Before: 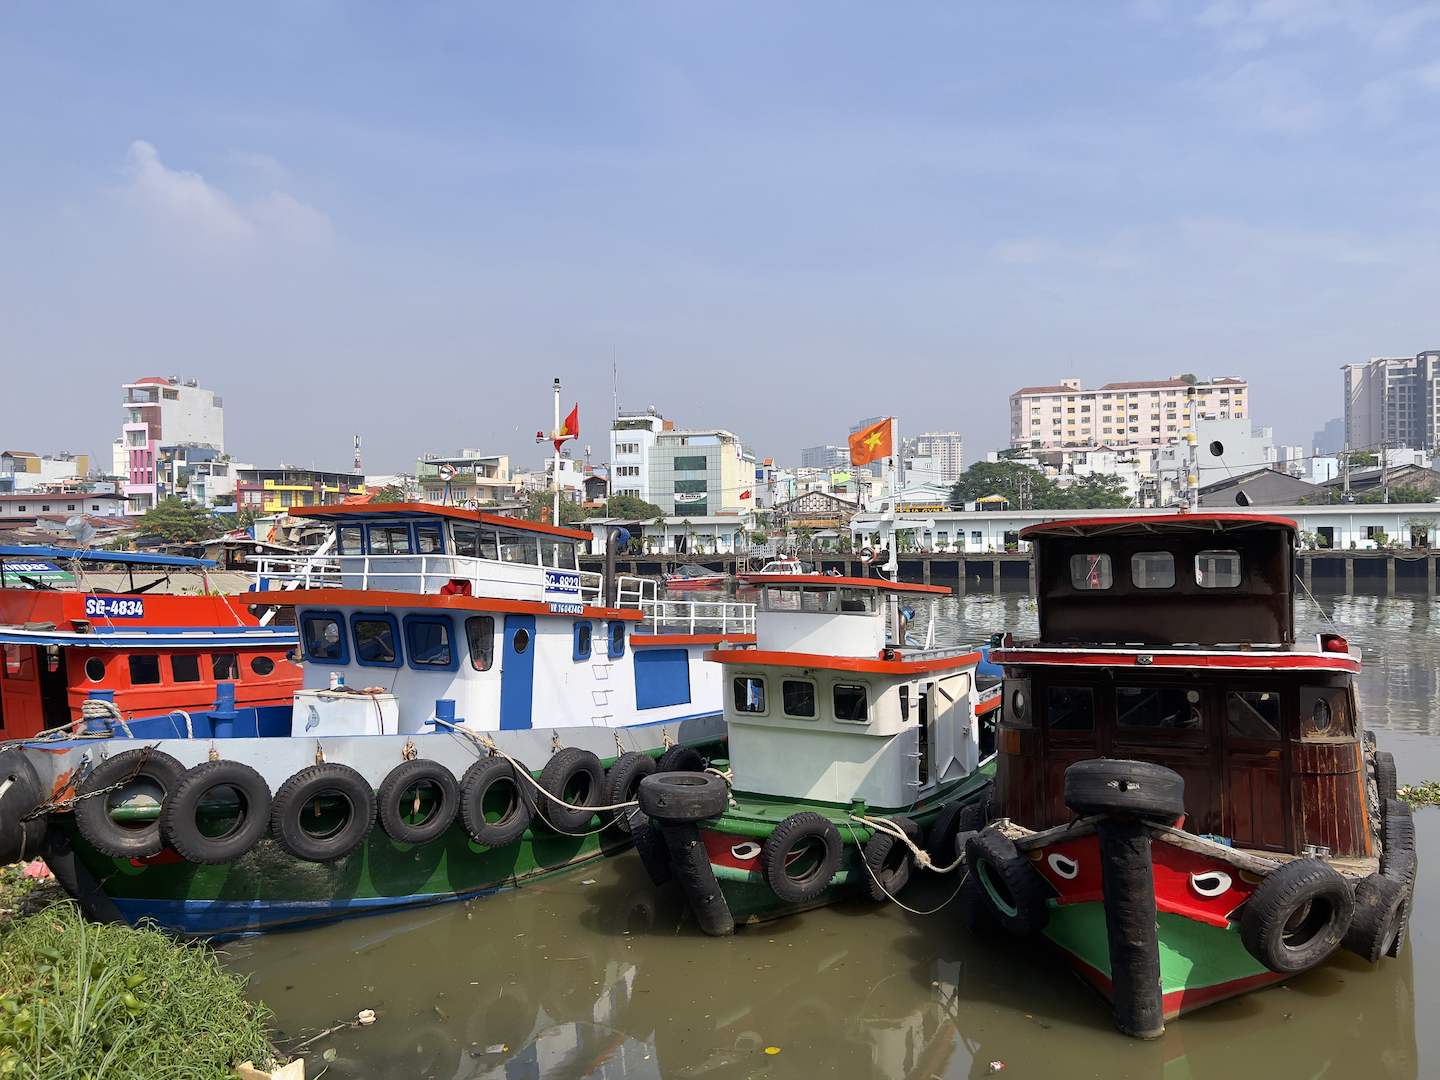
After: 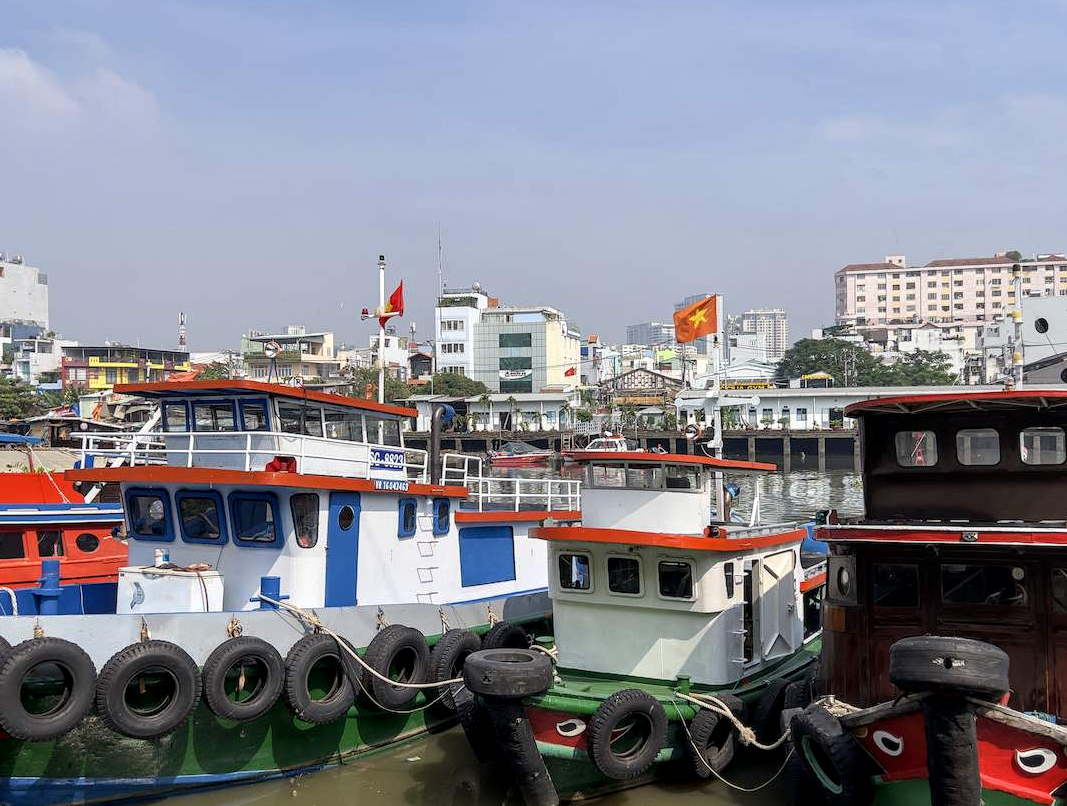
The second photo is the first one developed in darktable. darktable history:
crop and rotate: left 12.167%, top 11.467%, right 13.726%, bottom 13.9%
local contrast: detail 130%
